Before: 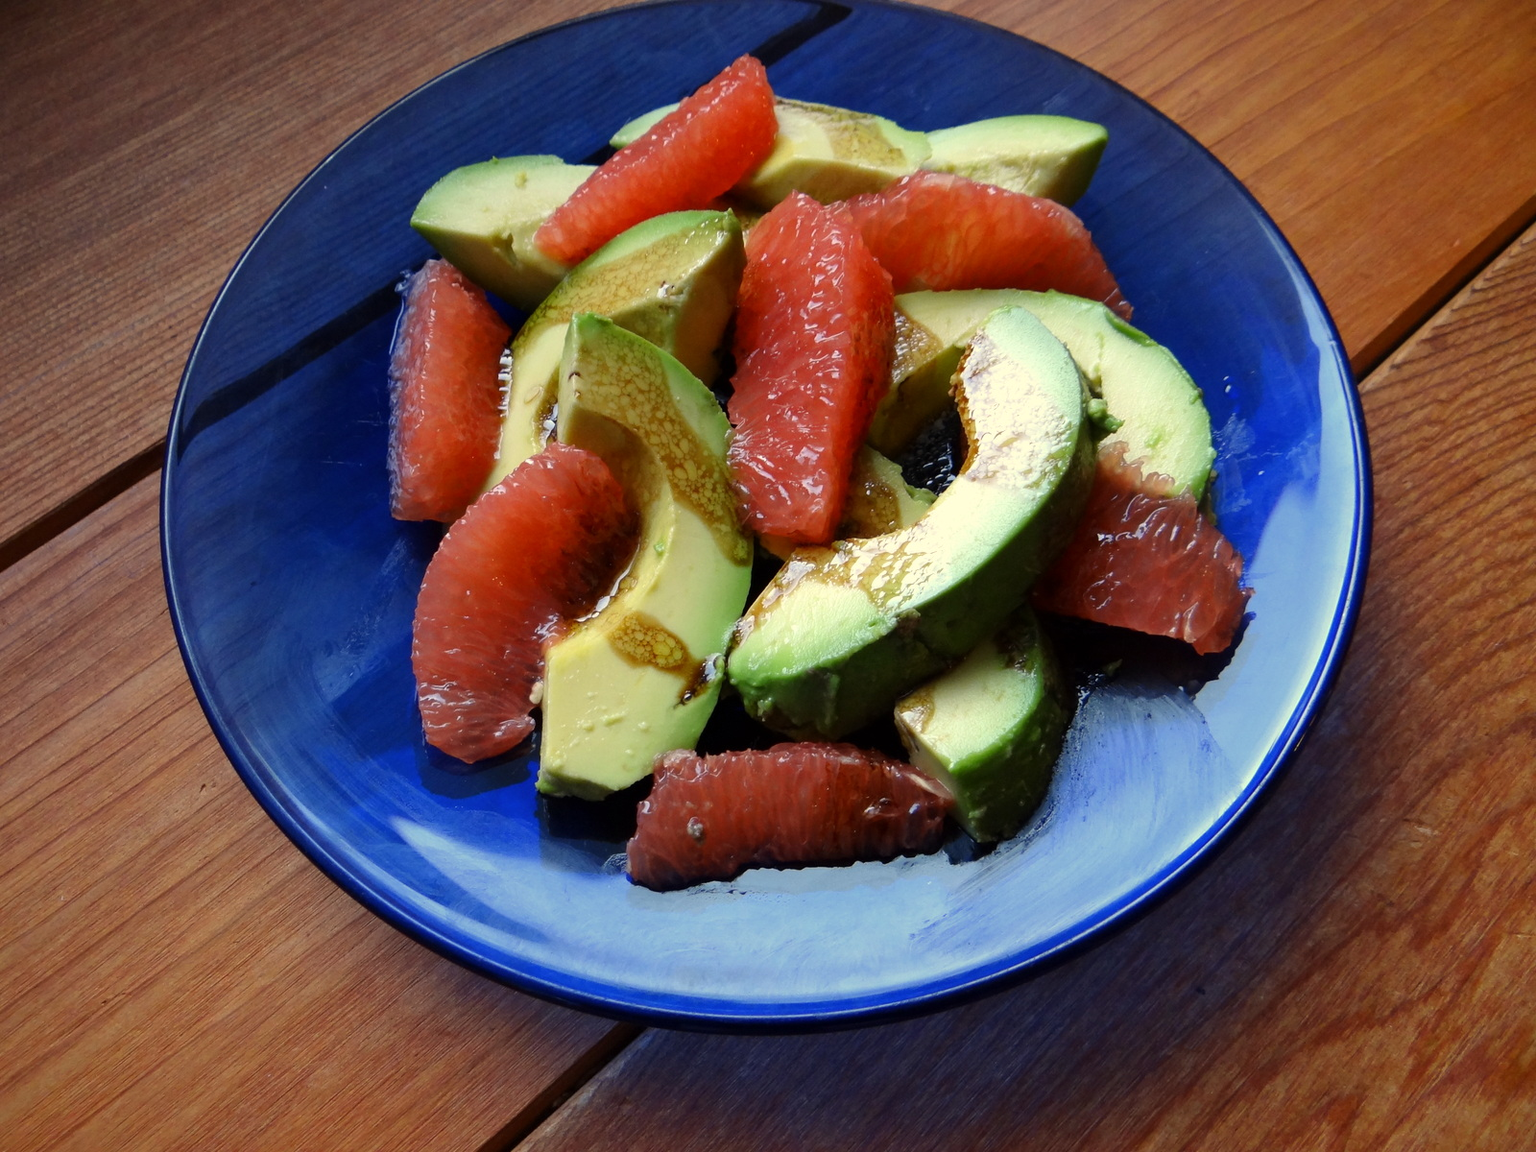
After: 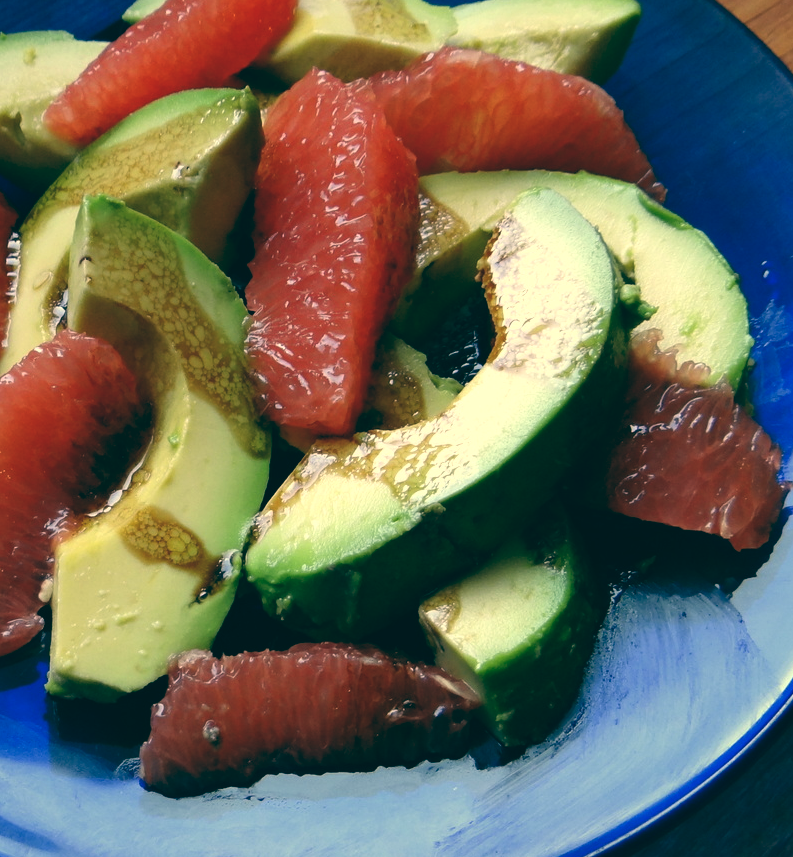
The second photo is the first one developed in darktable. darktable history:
color balance: lift [1.005, 0.99, 1.007, 1.01], gamma [1, 0.979, 1.011, 1.021], gain [0.923, 1.098, 1.025, 0.902], input saturation 90.45%, contrast 7.73%, output saturation 105.91%
crop: left 32.075%, top 10.976%, right 18.355%, bottom 17.596%
